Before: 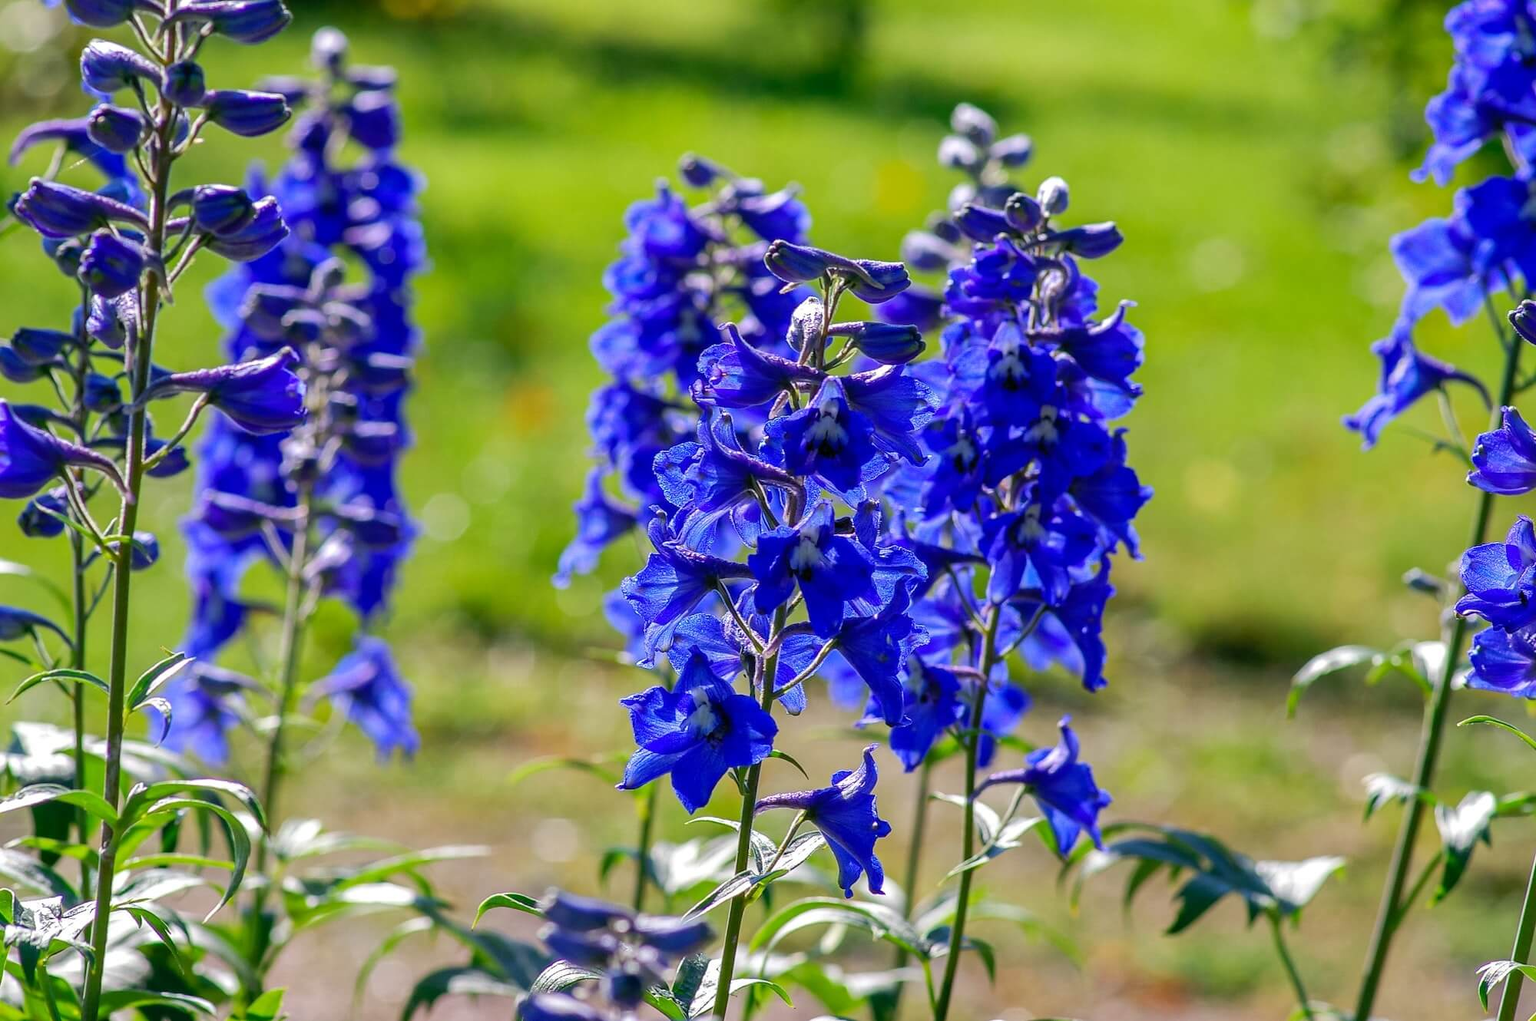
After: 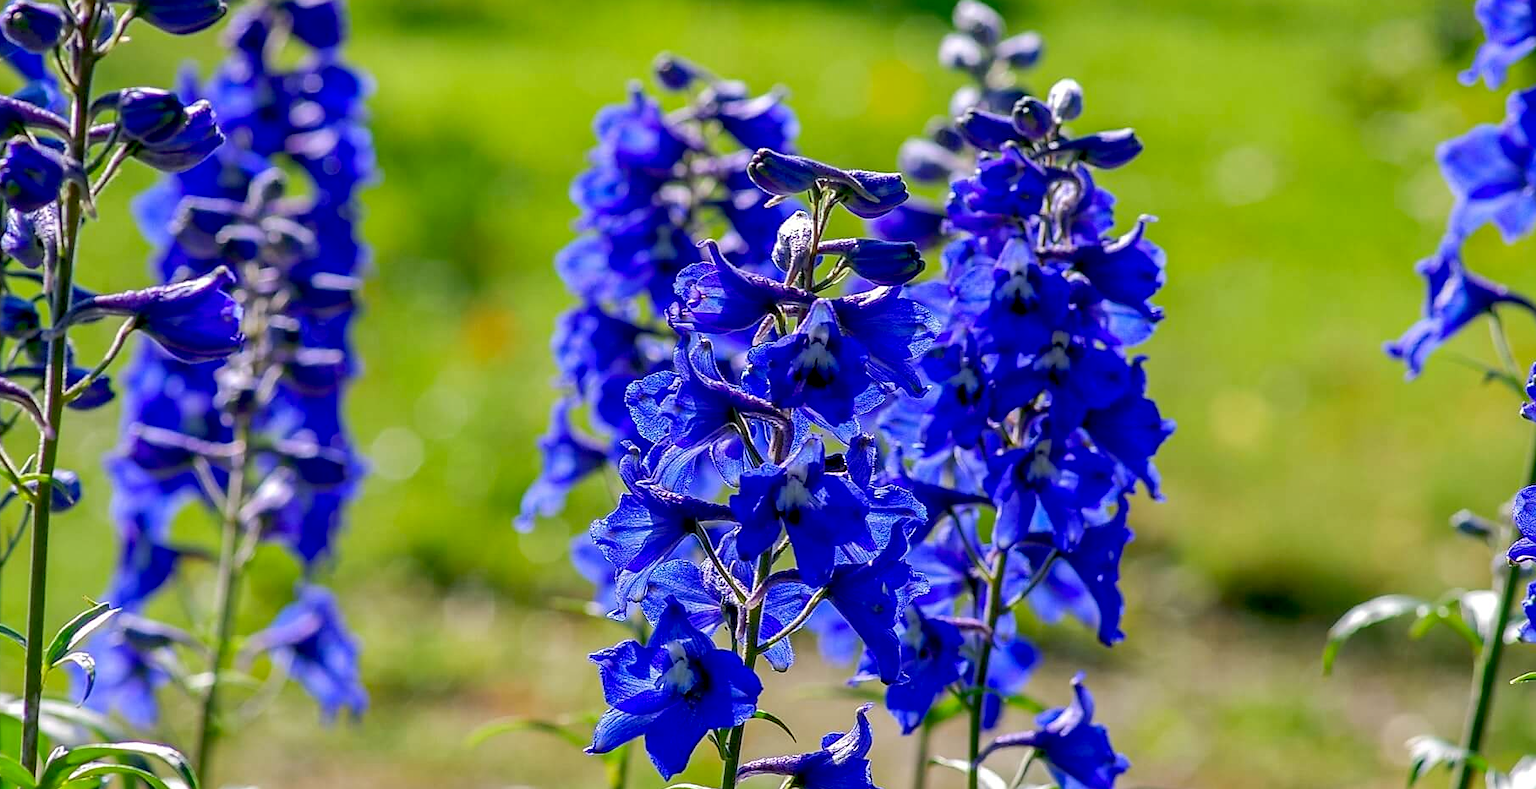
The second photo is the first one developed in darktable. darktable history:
crop: left 5.596%, top 10.314%, right 3.534%, bottom 19.395%
sharpen: radius 1.559, amount 0.373, threshold 1.271
exposure: black level correction 0.01, exposure 0.014 EV, compensate highlight preservation false
